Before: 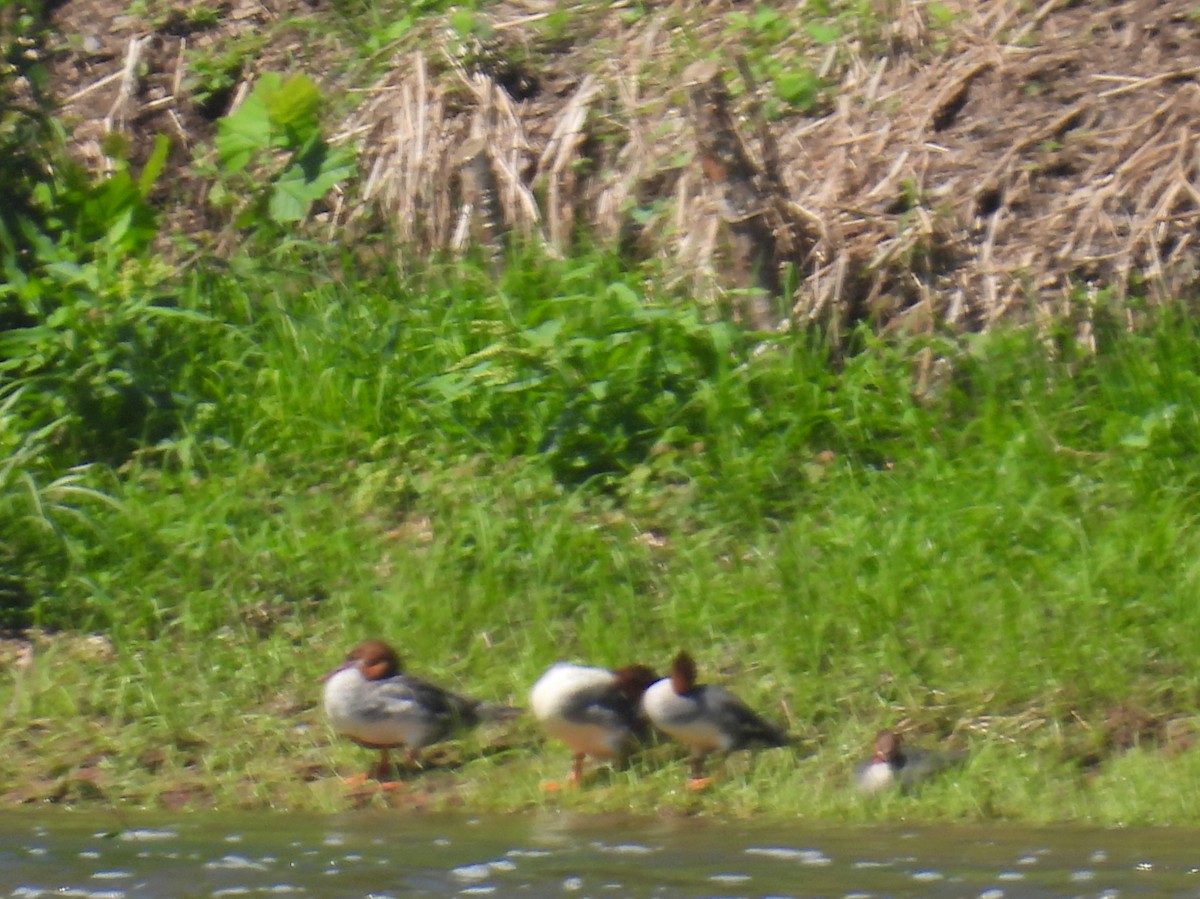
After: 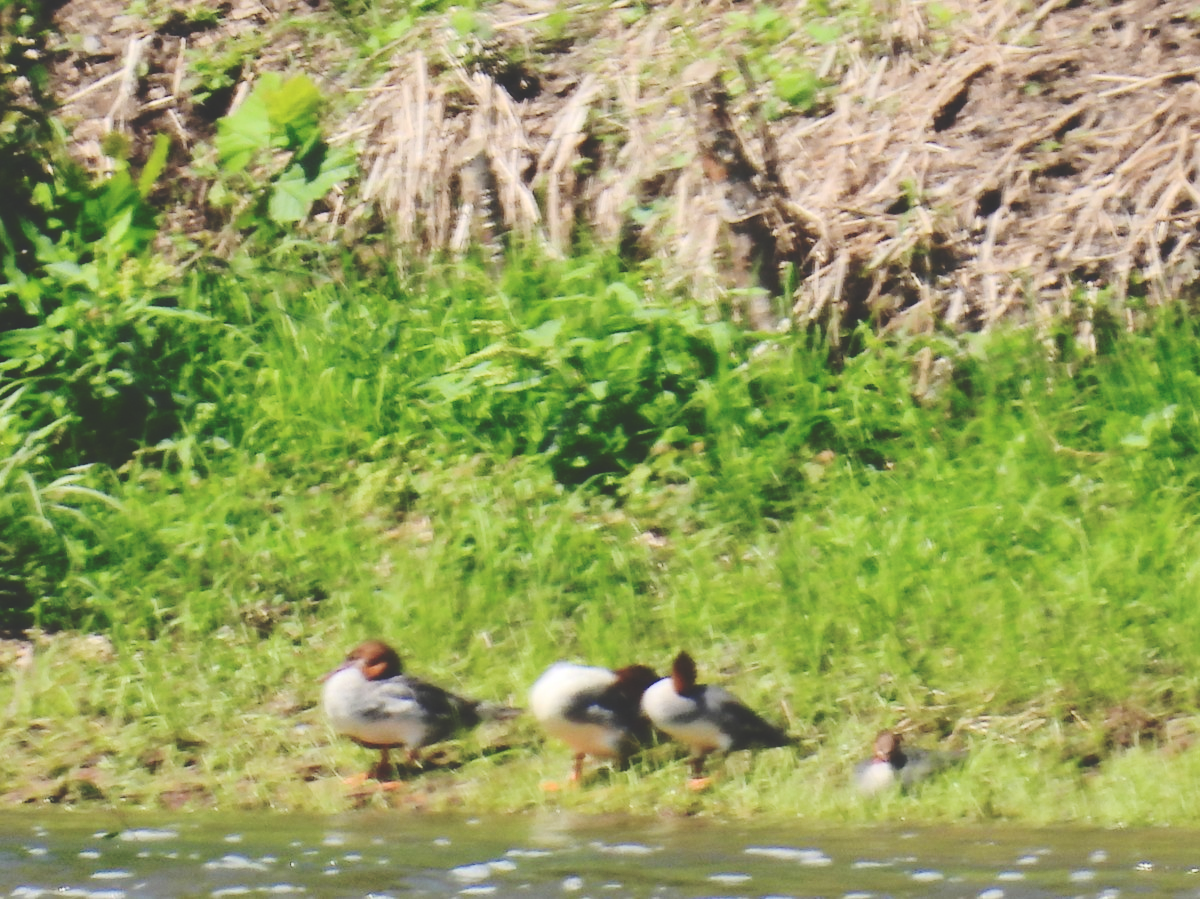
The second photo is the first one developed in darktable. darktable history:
base curve: curves: ch0 [(0, 0.024) (0.055, 0.065) (0.121, 0.166) (0.236, 0.319) (0.693, 0.726) (1, 1)], preserve colors none
tone curve: curves: ch0 [(0, 0) (0.003, 0.117) (0.011, 0.118) (0.025, 0.123) (0.044, 0.13) (0.069, 0.137) (0.1, 0.149) (0.136, 0.157) (0.177, 0.184) (0.224, 0.217) (0.277, 0.257) (0.335, 0.324) (0.399, 0.406) (0.468, 0.511) (0.543, 0.609) (0.623, 0.712) (0.709, 0.8) (0.801, 0.877) (0.898, 0.938) (1, 1)], color space Lab, independent channels, preserve colors none
